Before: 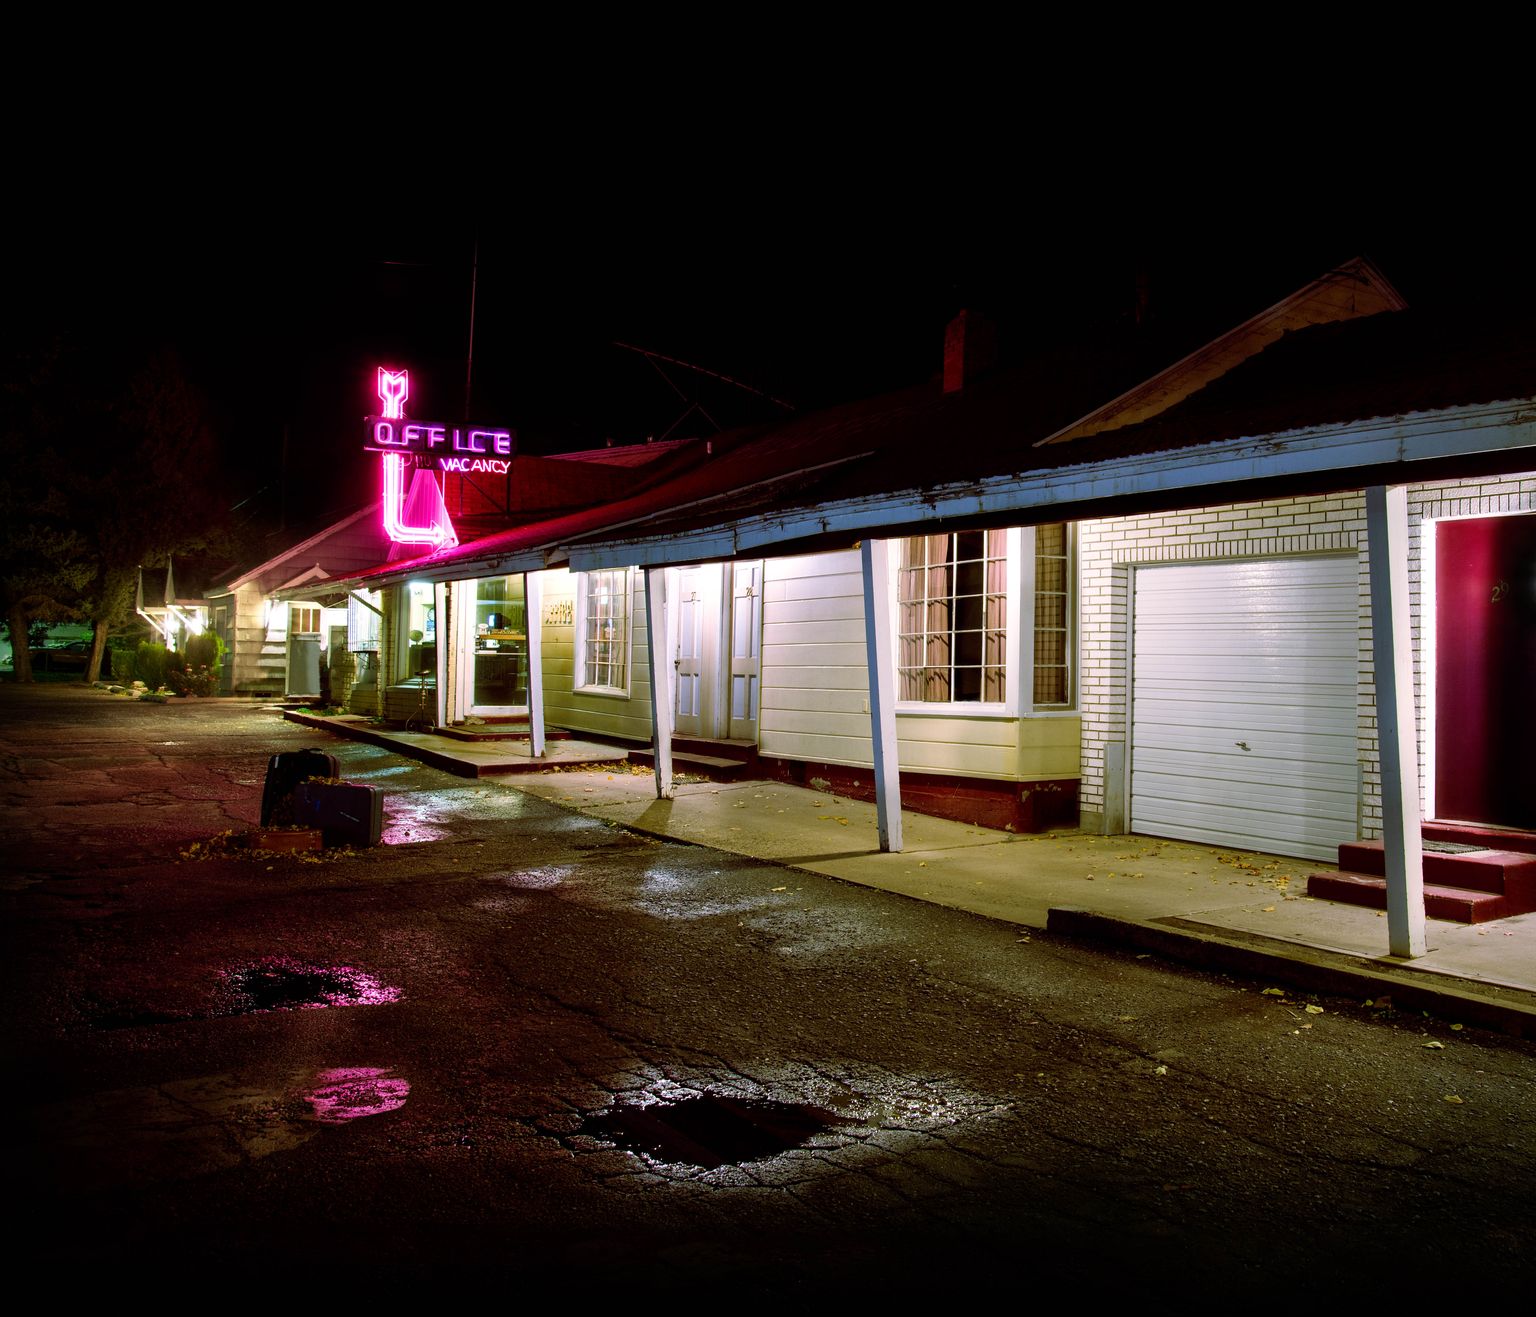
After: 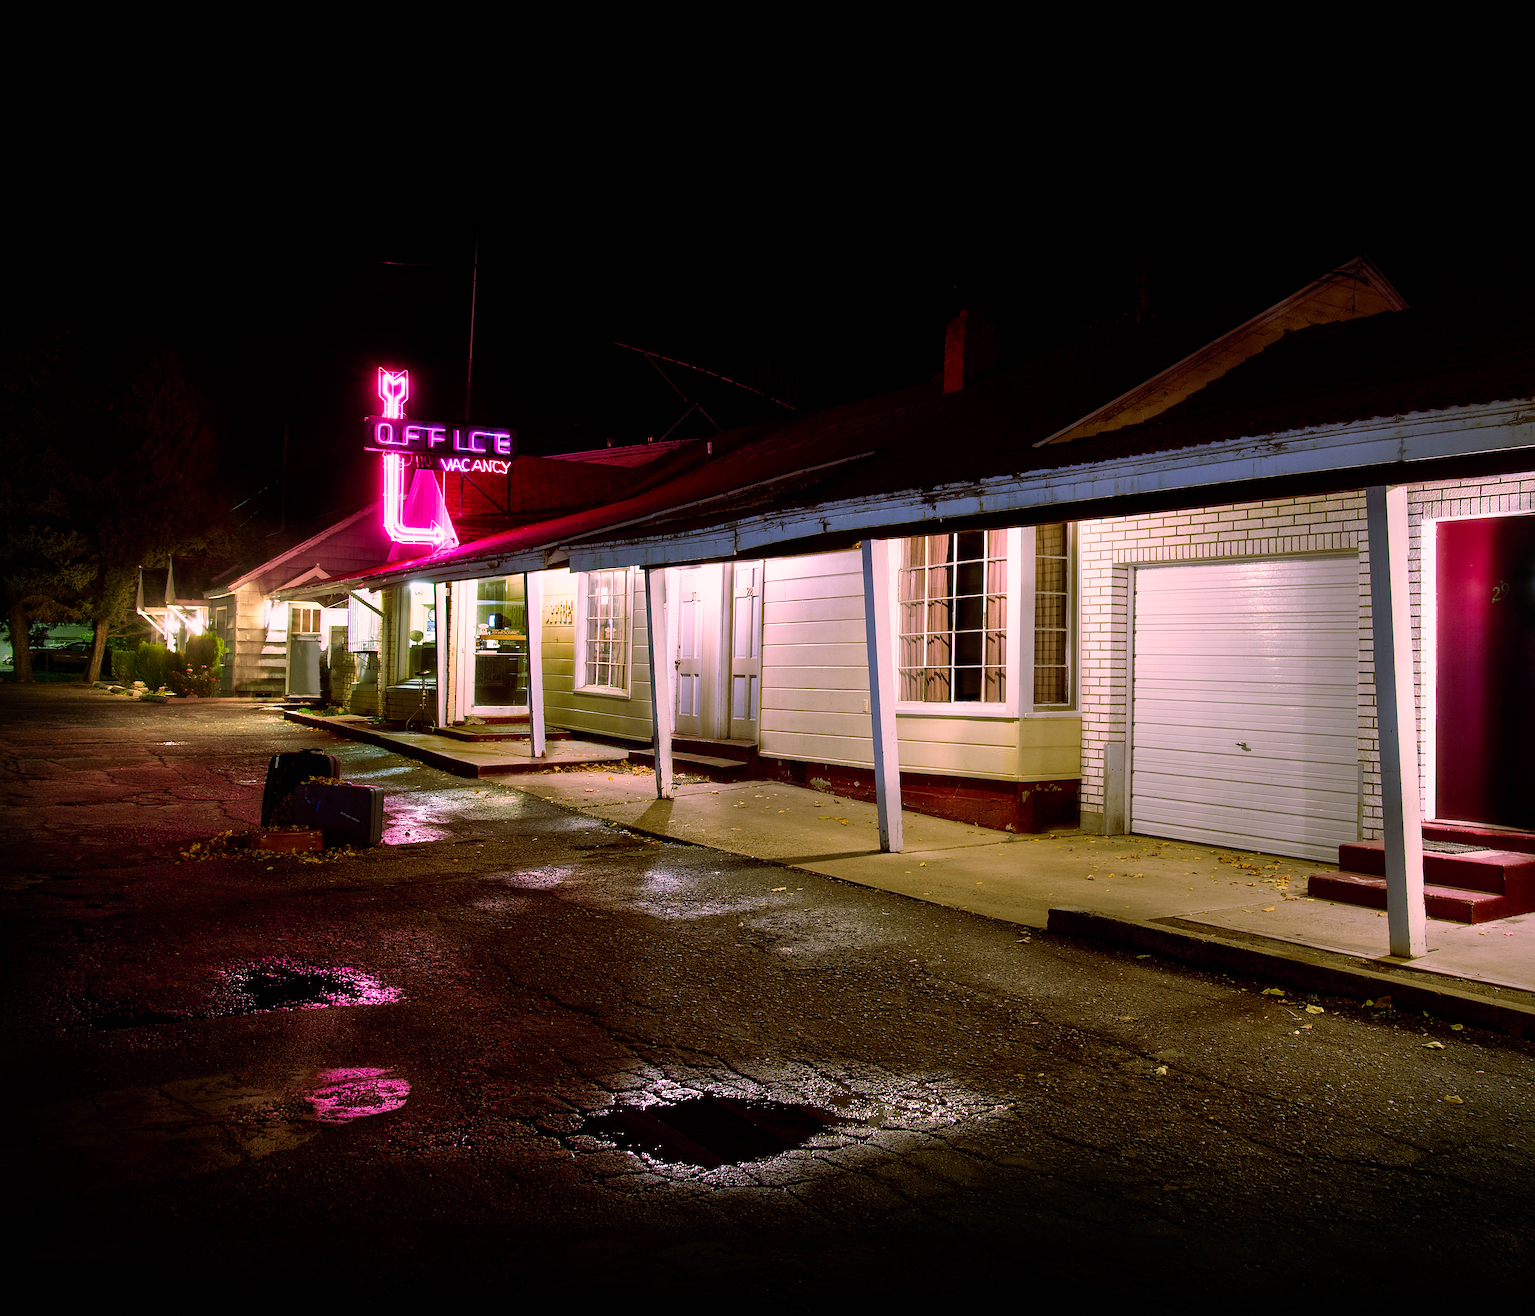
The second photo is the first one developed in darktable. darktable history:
sharpen: on, module defaults
color correction: highlights a* 14.52, highlights b* 4.84
